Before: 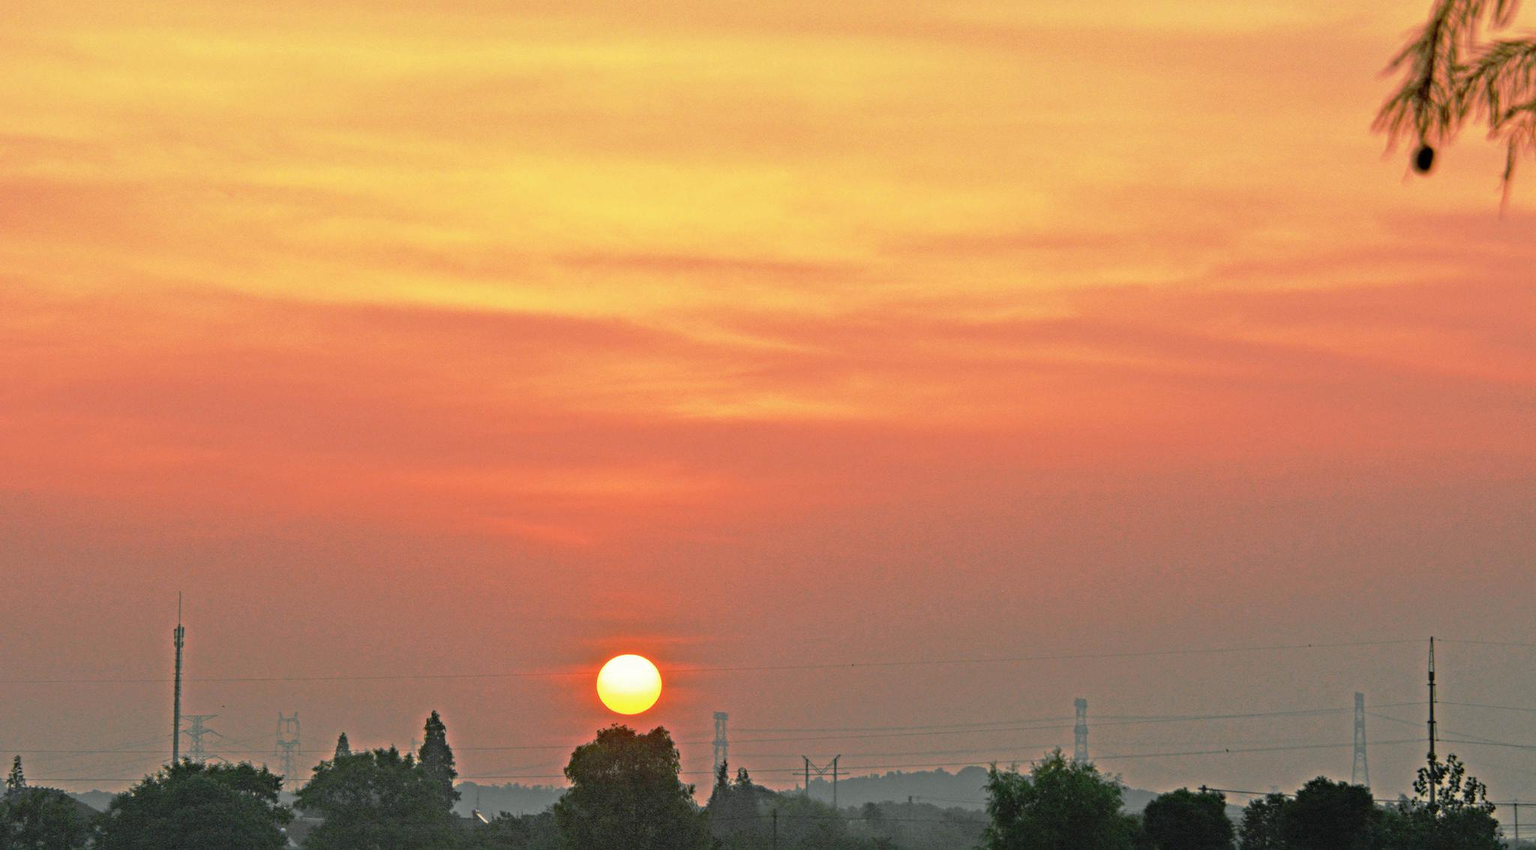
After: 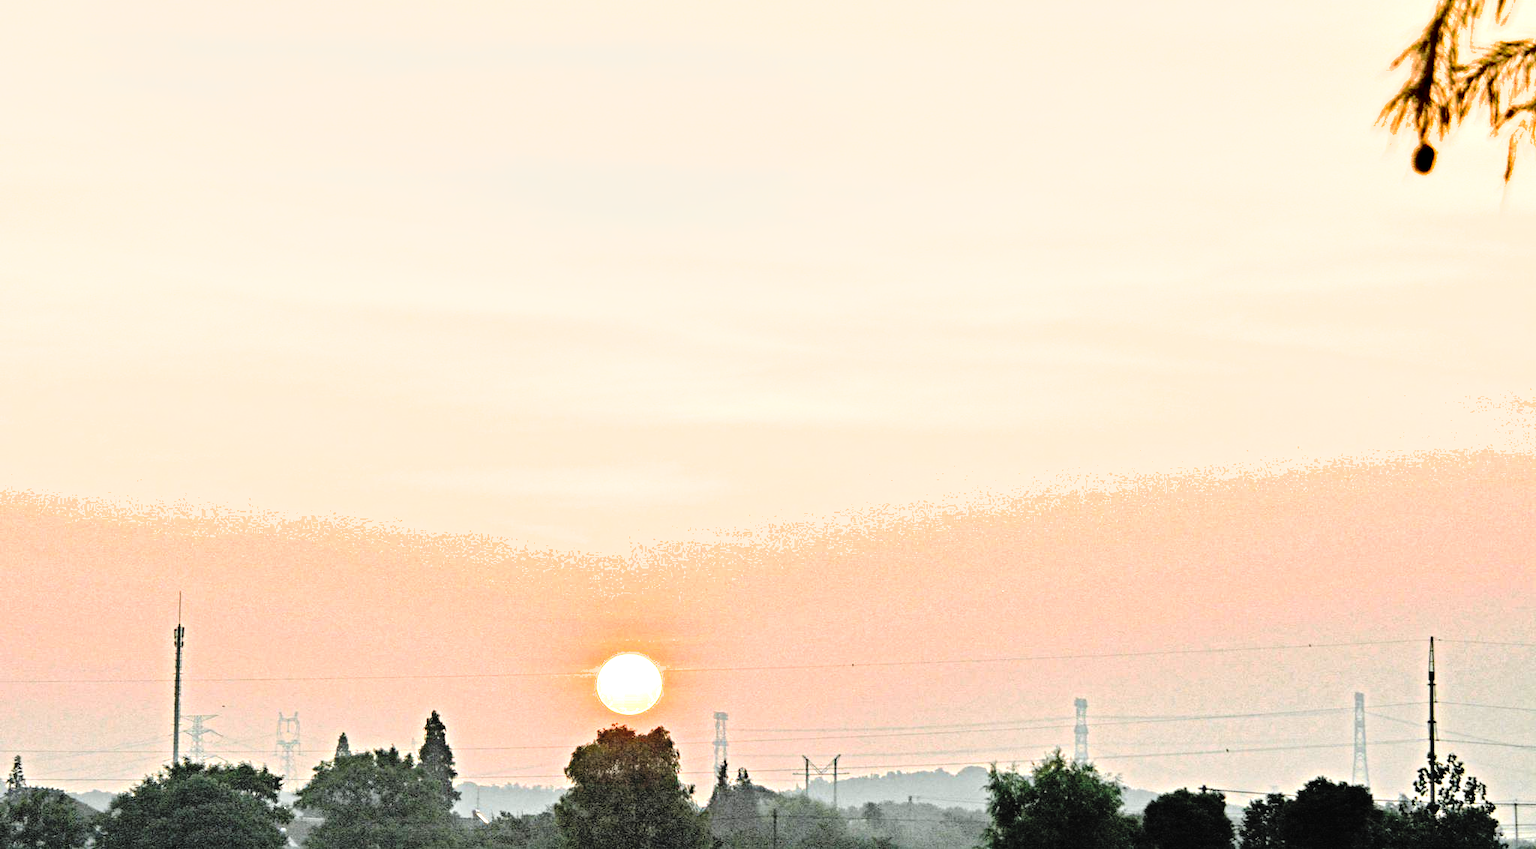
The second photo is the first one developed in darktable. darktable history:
color correction: highlights a* 0.07, highlights b* -0.458
filmic rgb: black relative exposure -8.74 EV, white relative exposure 2.73 EV, target black luminance 0%, hardness 6.27, latitude 77.33%, contrast 1.329, shadows ↔ highlights balance -0.339%
shadows and highlights: shadows 32.9, highlights -46.12, compress 49.8%, soften with gaussian
contrast brightness saturation: brightness 0.153
levels: black 0.108%, levels [0, 0.394, 0.787]
exposure: exposure 0.202 EV, compensate highlight preservation false
tone curve: curves: ch0 [(0, 0.01) (0.052, 0.045) (0.136, 0.133) (0.29, 0.332) (0.453, 0.531) (0.676, 0.751) (0.89, 0.919) (1, 1)]; ch1 [(0, 0) (0.094, 0.081) (0.285, 0.299) (0.385, 0.403) (0.446, 0.443) (0.495, 0.496) (0.544, 0.552) (0.589, 0.612) (0.722, 0.728) (1, 1)]; ch2 [(0, 0) (0.257, 0.217) (0.43, 0.421) (0.498, 0.507) (0.531, 0.544) (0.56, 0.579) (0.625, 0.642) (1, 1)], preserve colors none
